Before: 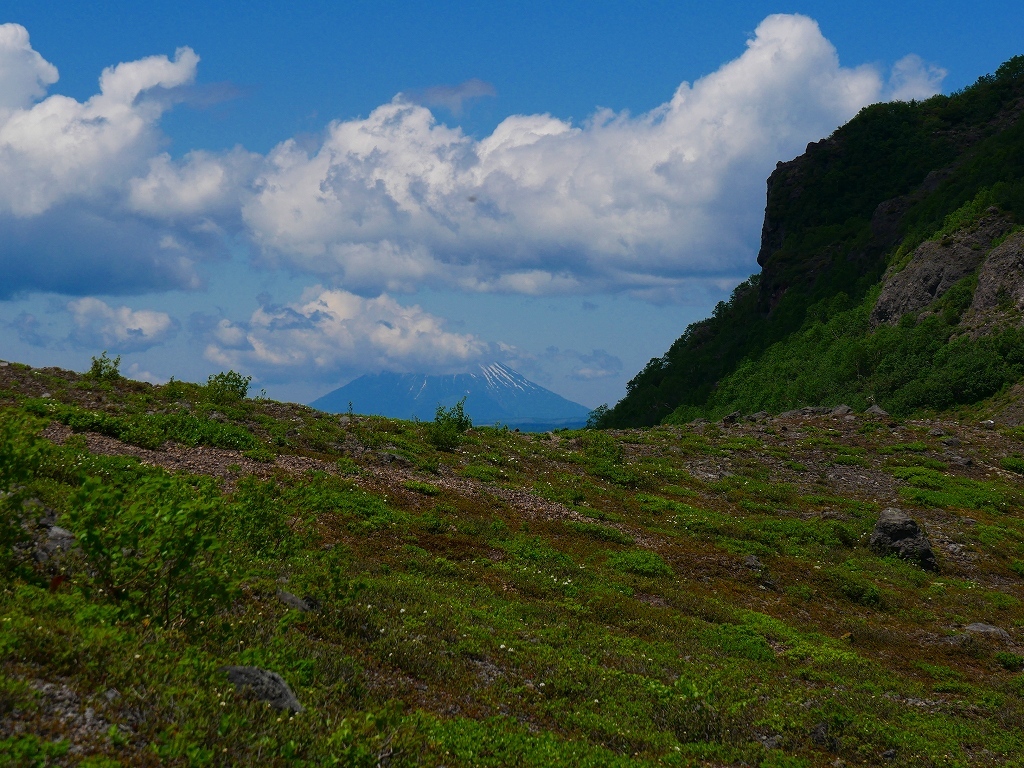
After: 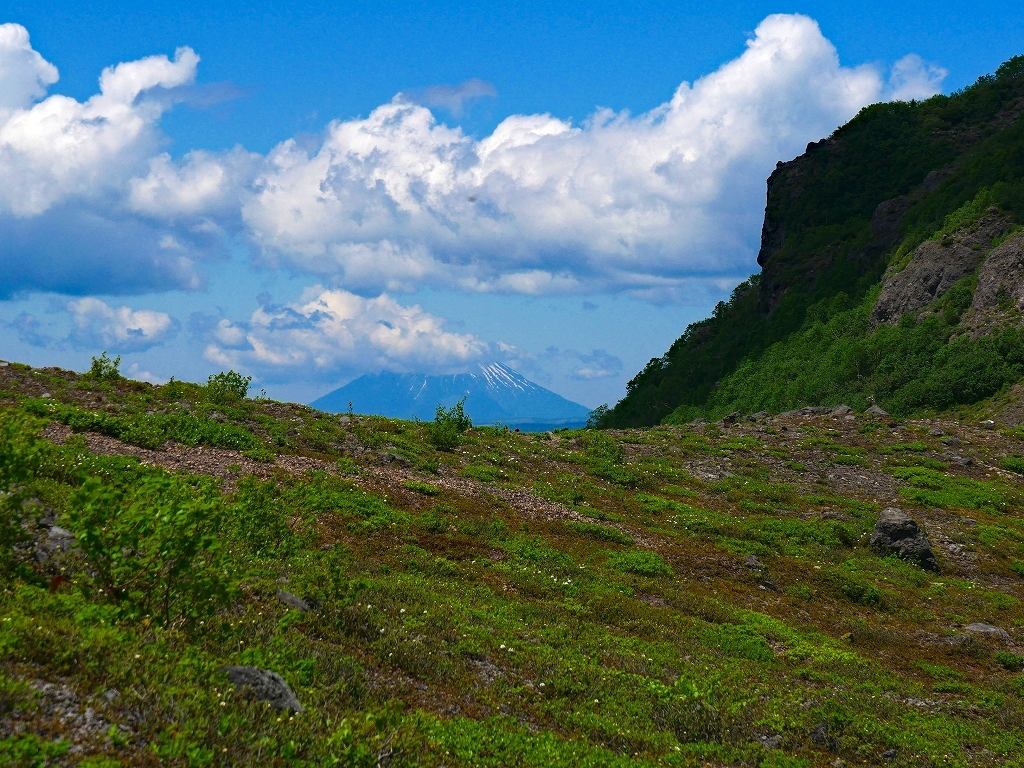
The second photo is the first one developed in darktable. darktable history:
exposure: black level correction 0, exposure 0.7 EV, compensate exposure bias true, compensate highlight preservation false
haze removal: adaptive false
